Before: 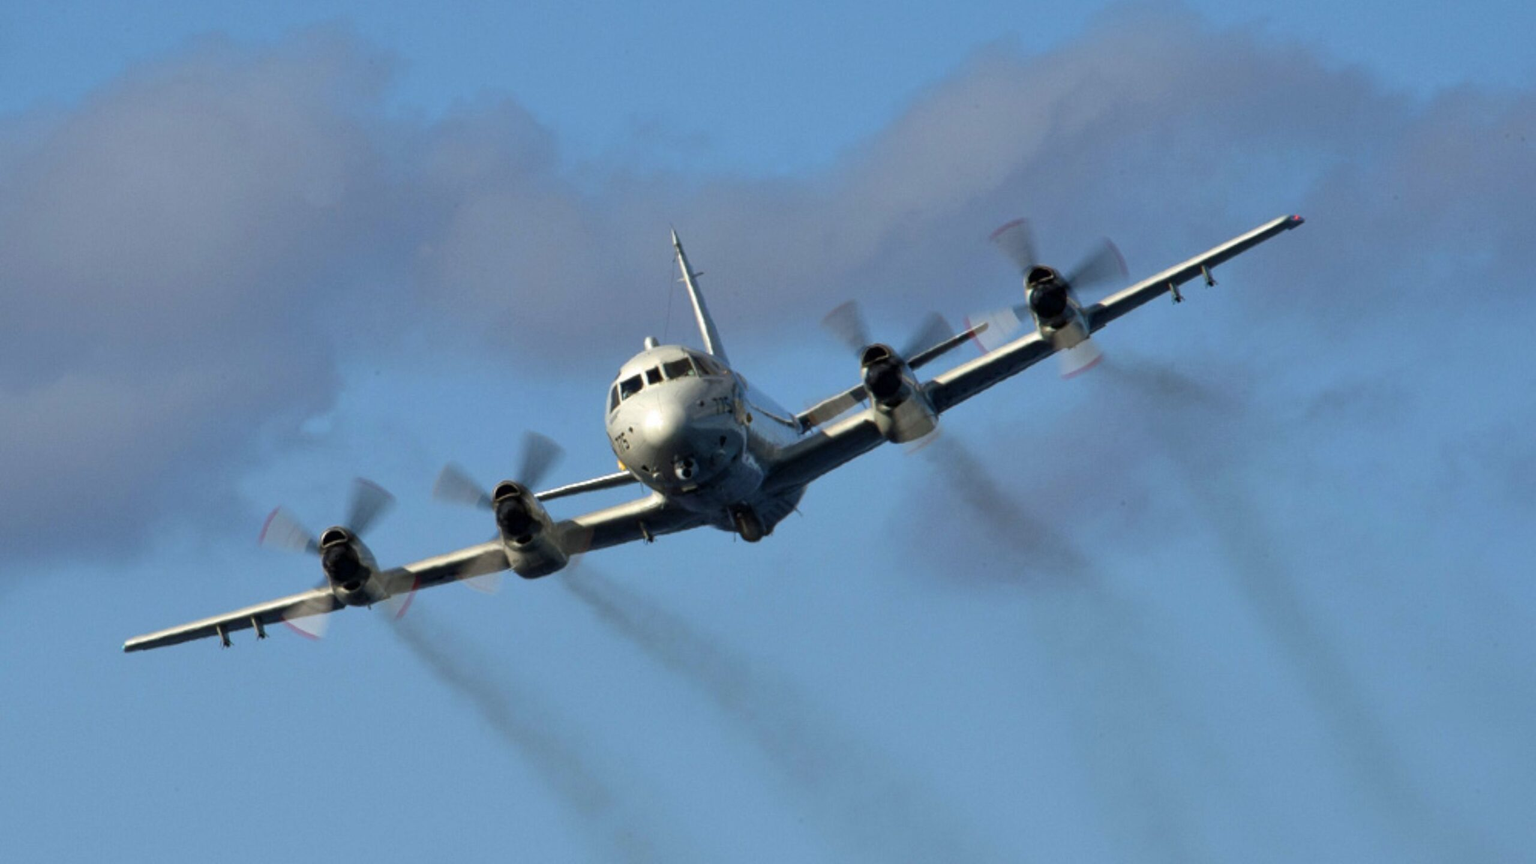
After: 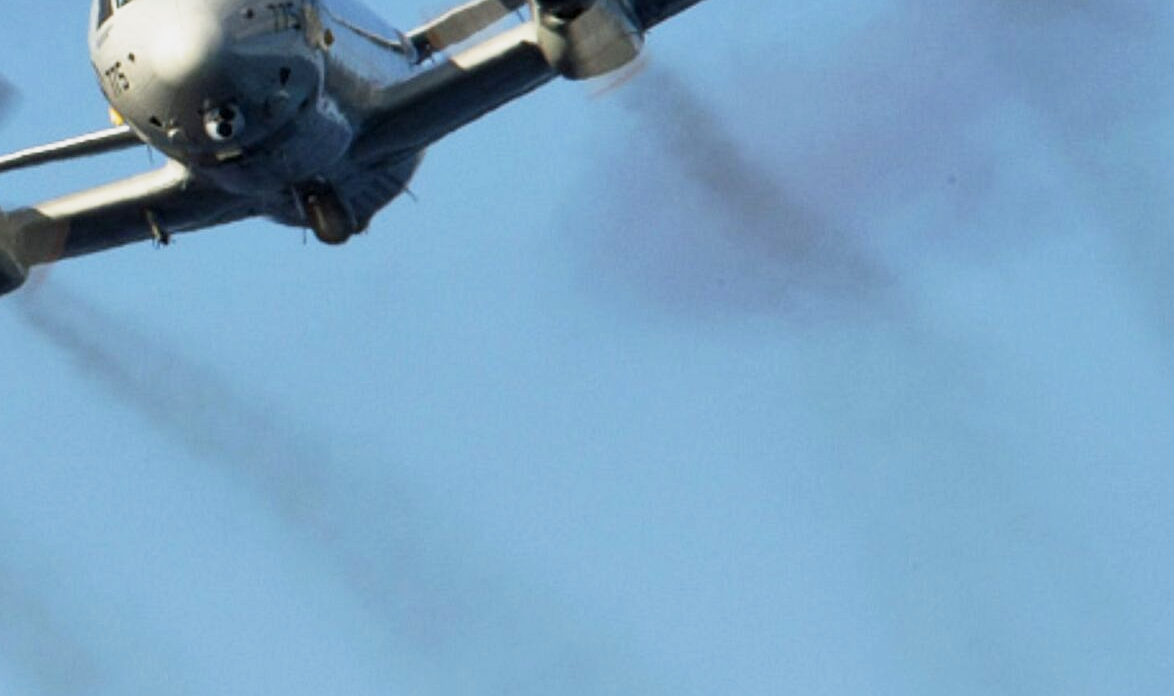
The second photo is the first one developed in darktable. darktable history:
crop: left 35.976%, top 45.819%, right 18.162%, bottom 5.807%
base curve: curves: ch0 [(0, 0) (0.088, 0.125) (0.176, 0.251) (0.354, 0.501) (0.613, 0.749) (1, 0.877)], preserve colors none
exposure: exposure 0 EV, compensate highlight preservation false
sharpen: radius 1.272, amount 0.305, threshold 0
